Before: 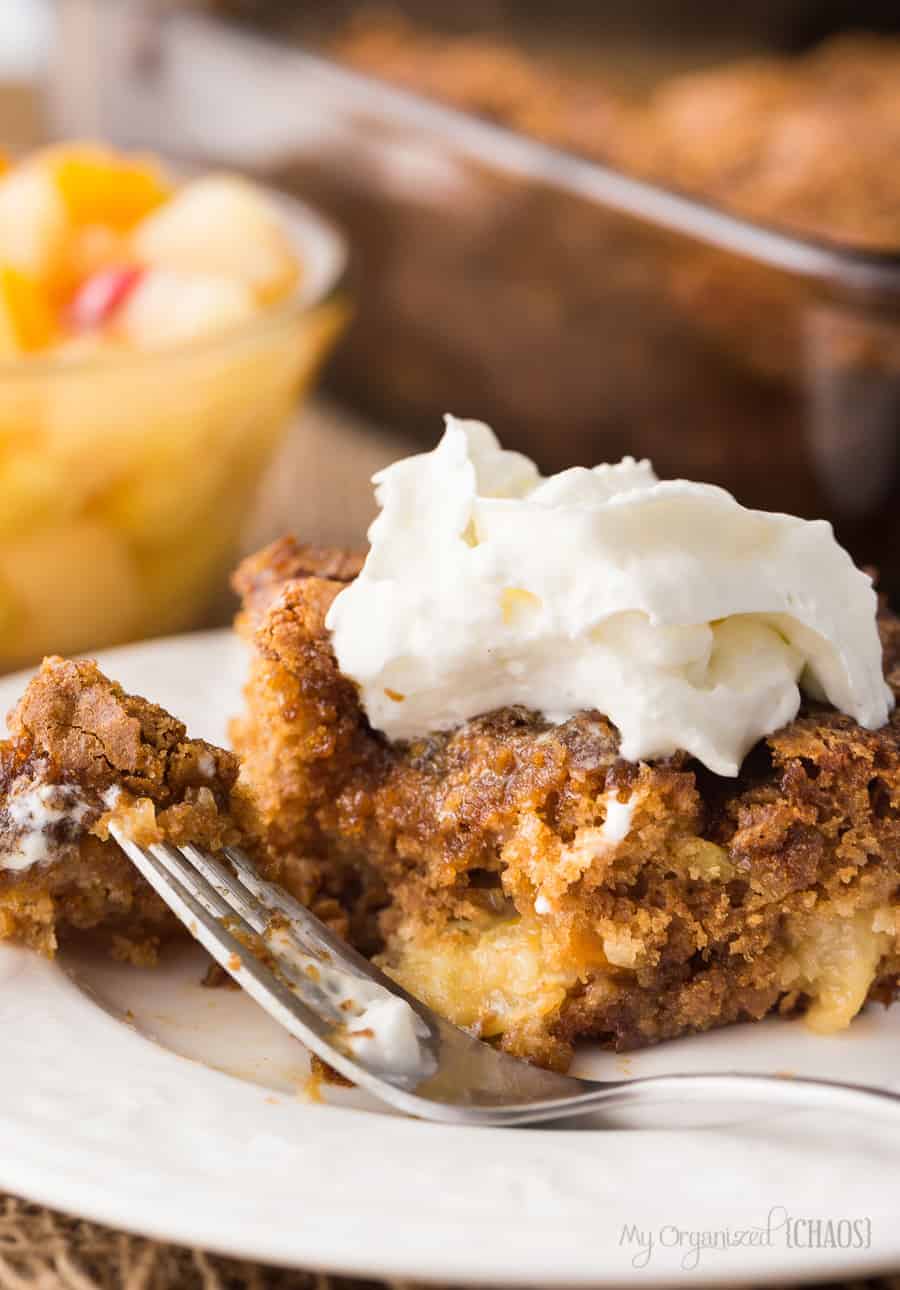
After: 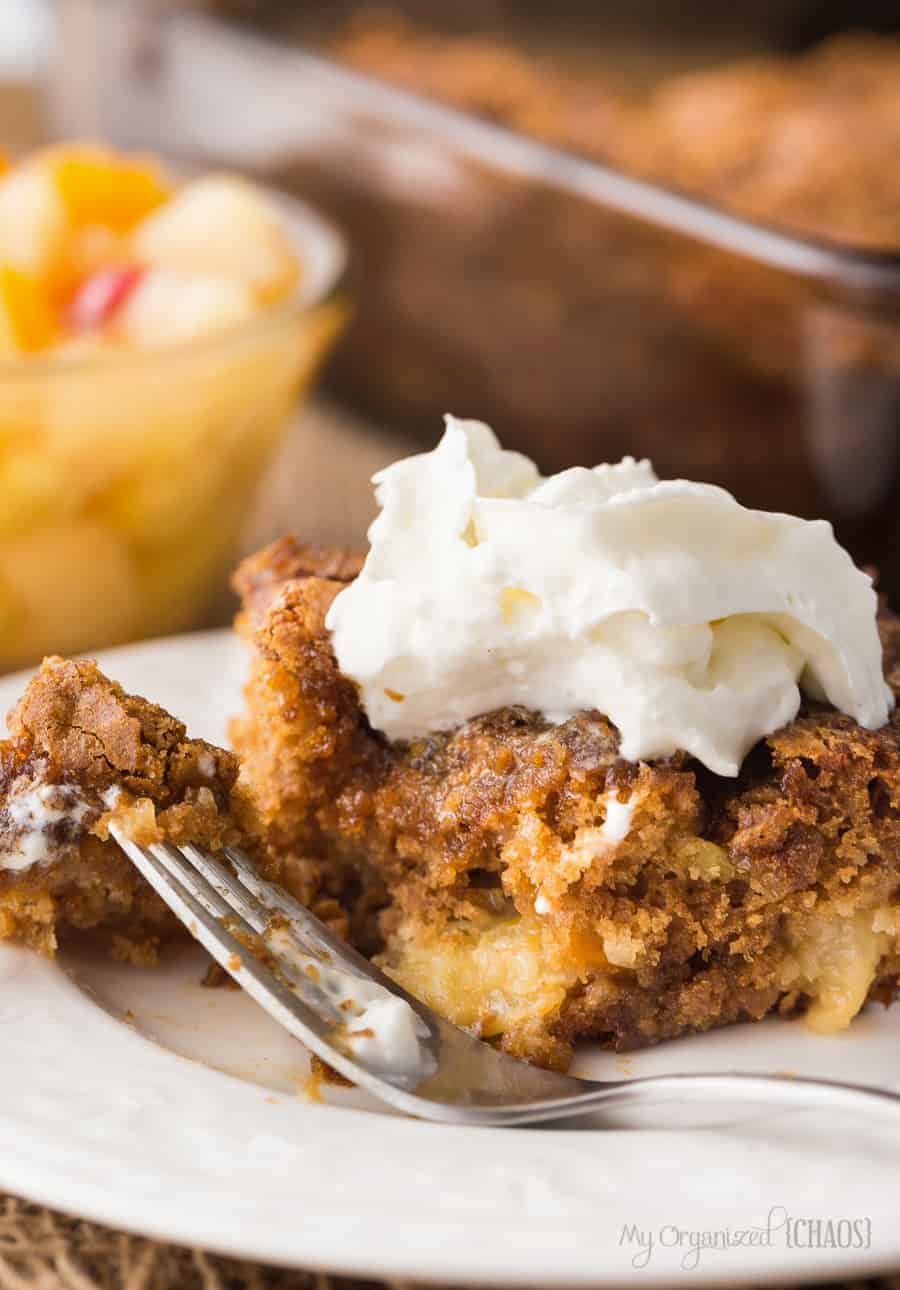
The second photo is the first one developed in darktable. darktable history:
shadows and highlights: shadows 25, highlights -25.52
